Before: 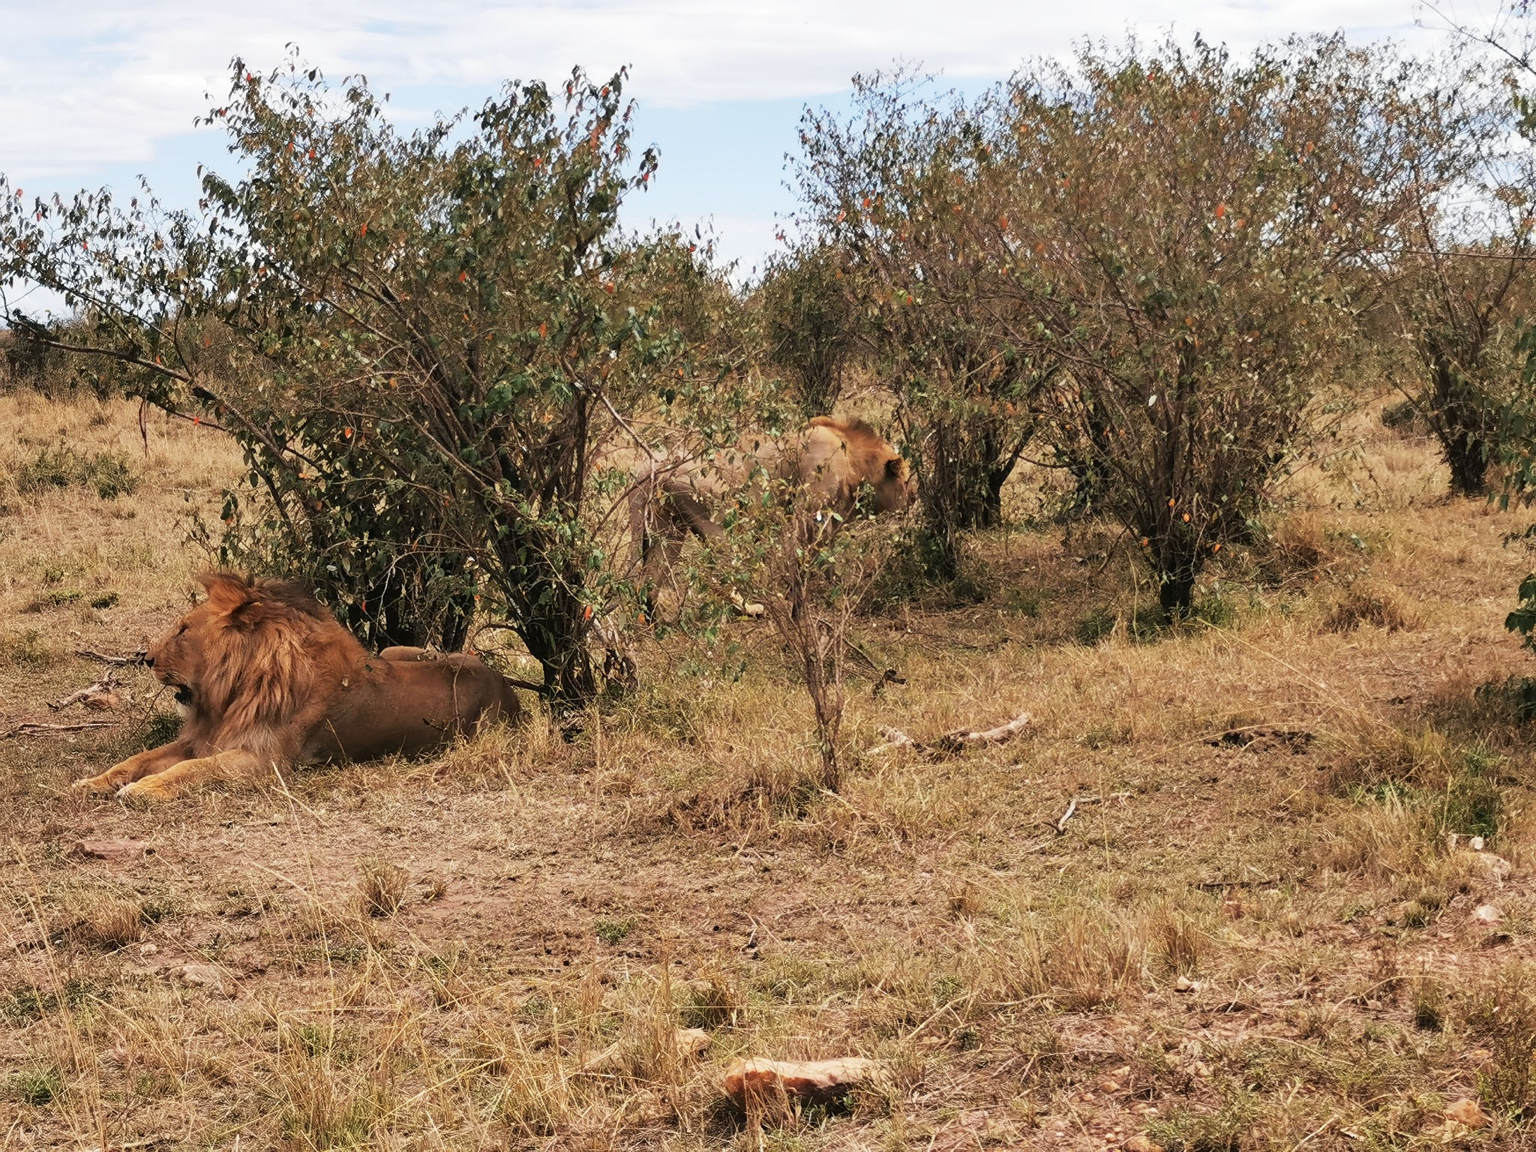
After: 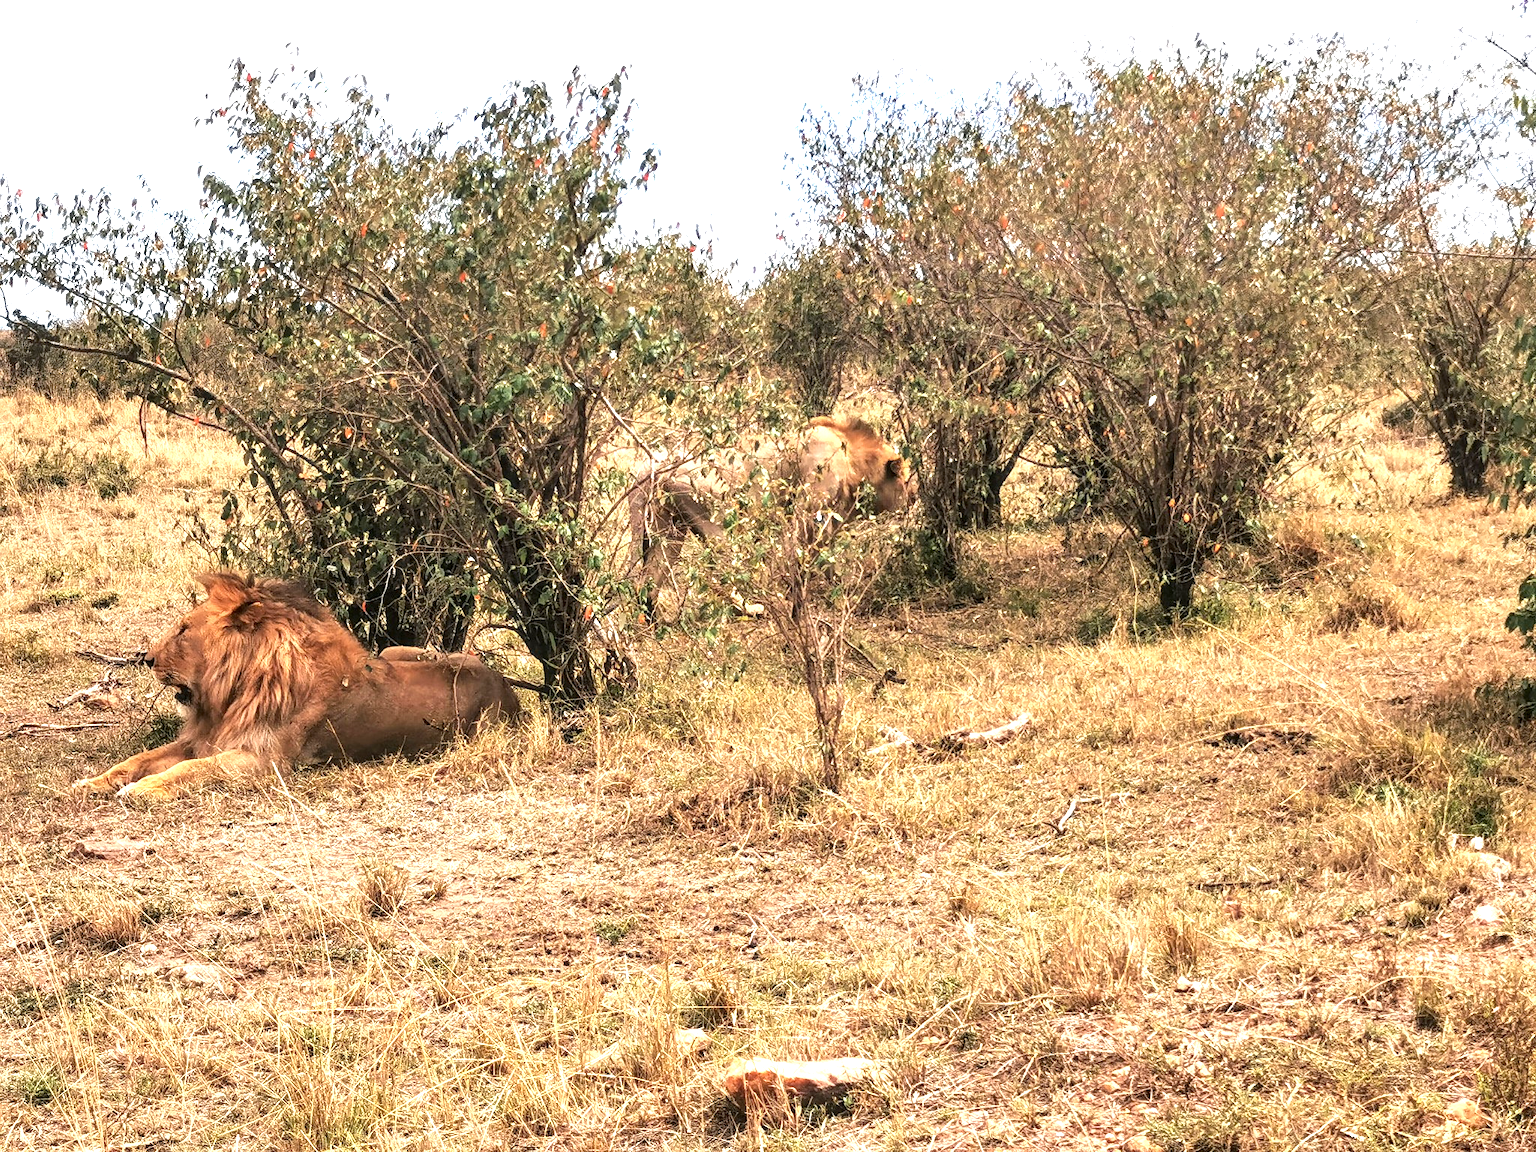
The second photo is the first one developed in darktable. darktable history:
local contrast: detail 130%
exposure: black level correction 0.001, exposure 1.128 EV, compensate highlight preservation false
